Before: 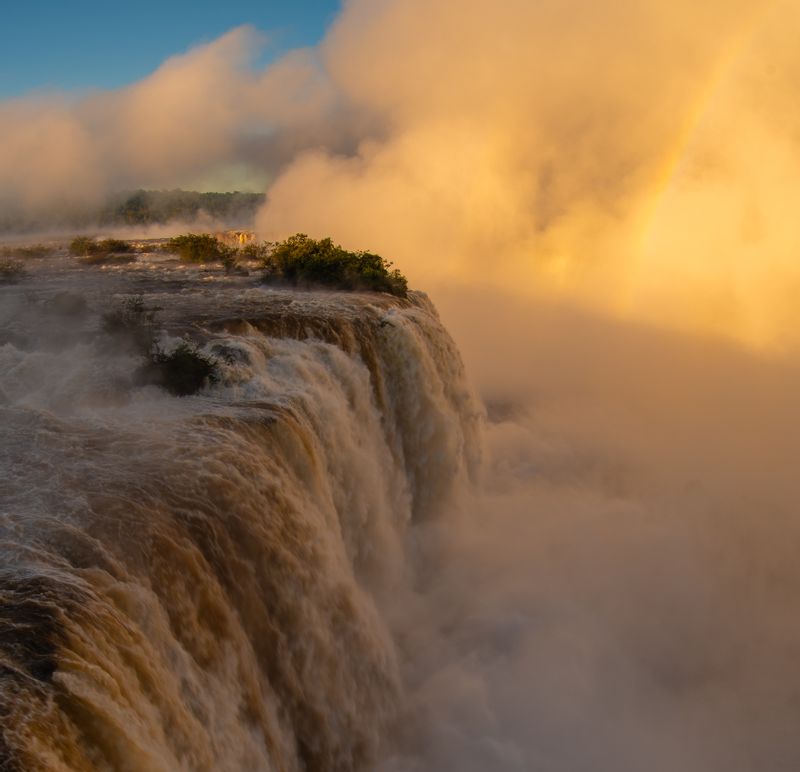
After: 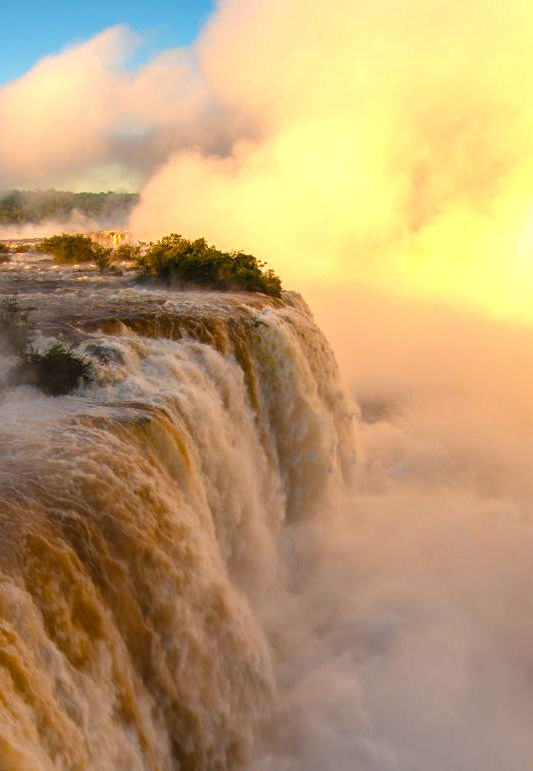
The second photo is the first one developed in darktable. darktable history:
crop and rotate: left 15.754%, right 17.579%
color balance rgb: perceptual saturation grading › global saturation 20%, perceptual saturation grading › highlights -25%, perceptual saturation grading › shadows 25%
exposure: black level correction 0, exposure 1.2 EV, compensate exposure bias true, compensate highlight preservation false
